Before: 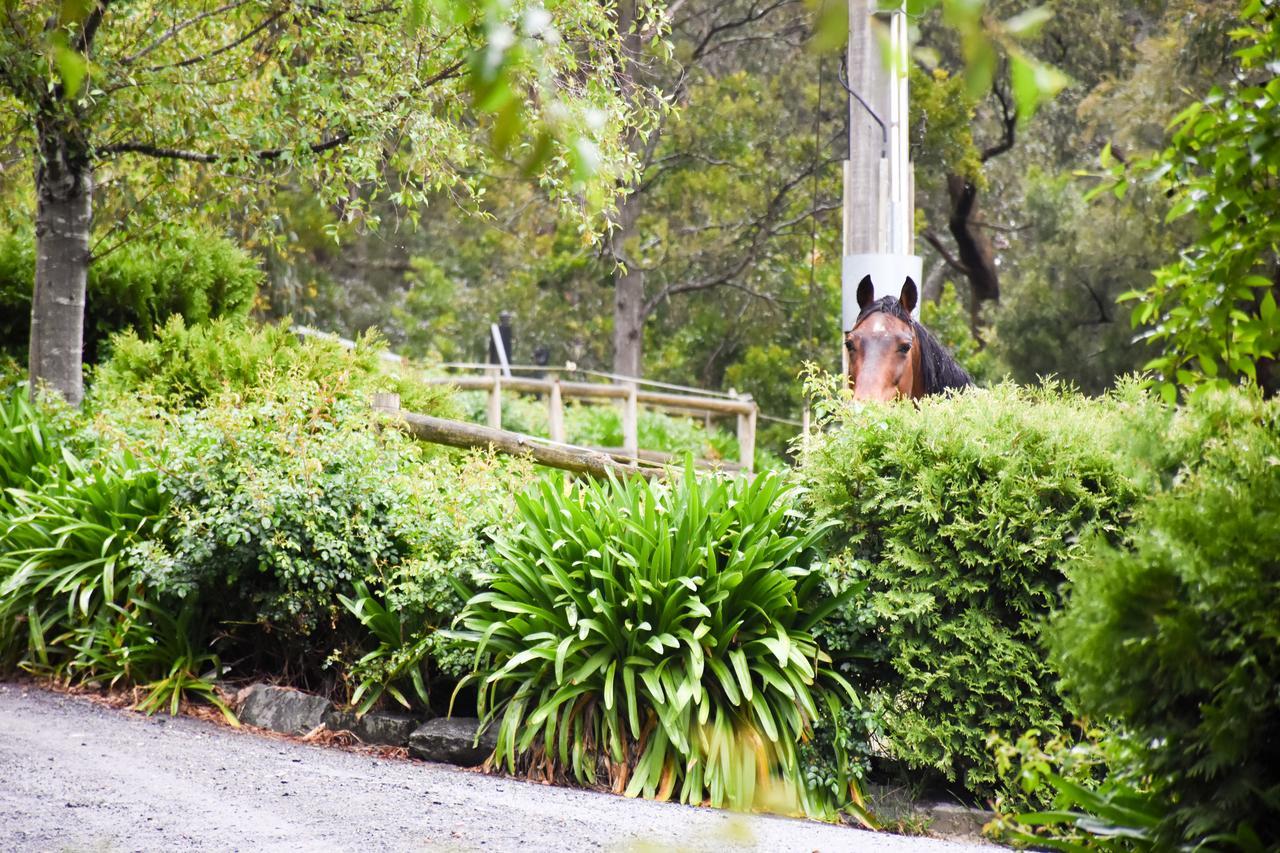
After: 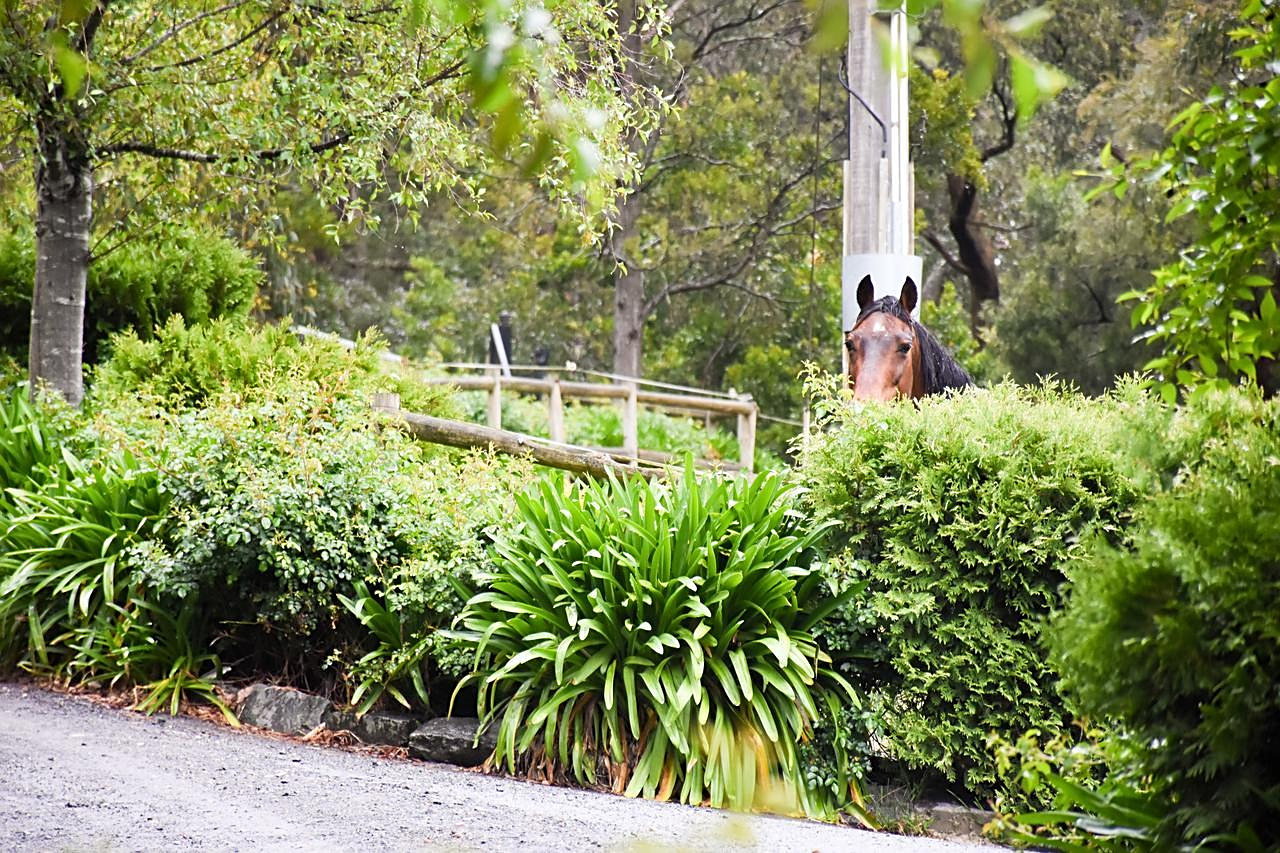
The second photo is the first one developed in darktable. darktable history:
tone equalizer: smoothing diameter 24.78%, edges refinement/feathering 8.5, preserve details guided filter
sharpen: on, module defaults
